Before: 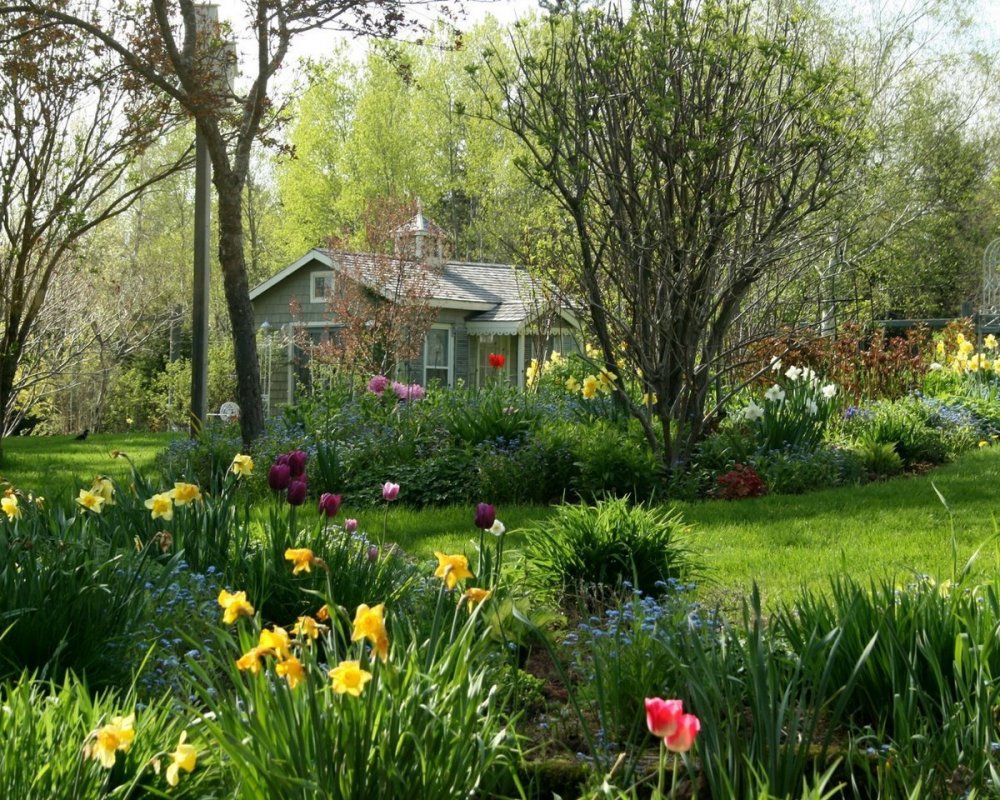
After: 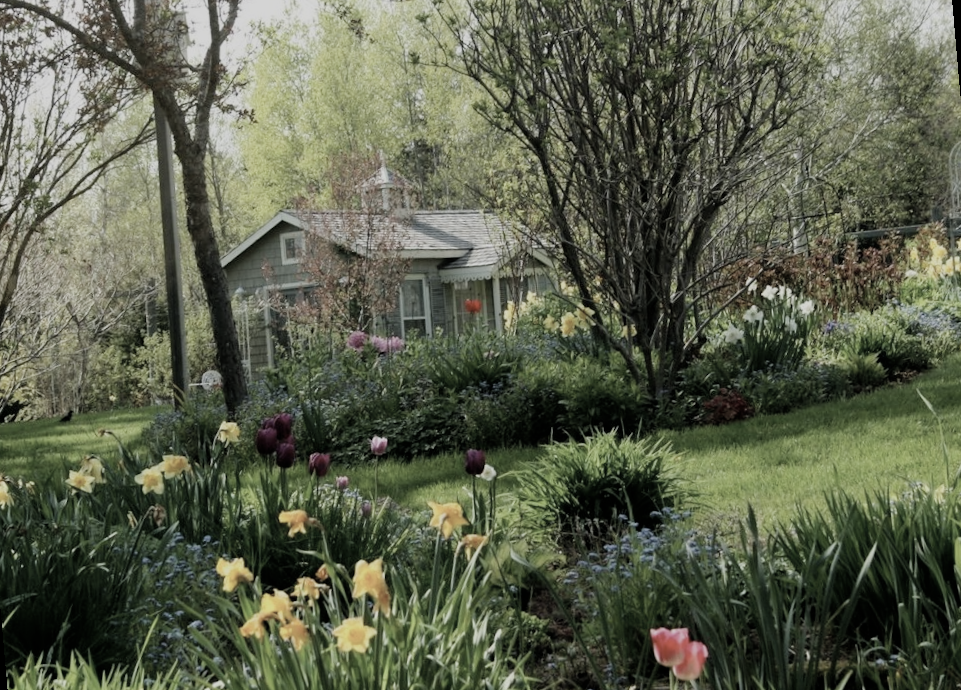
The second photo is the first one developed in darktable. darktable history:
filmic rgb: black relative exposure -7.65 EV, white relative exposure 4.56 EV, hardness 3.61
rotate and perspective: rotation -5°, crop left 0.05, crop right 0.952, crop top 0.11, crop bottom 0.89
color correction: saturation 0.5
tone equalizer: on, module defaults
